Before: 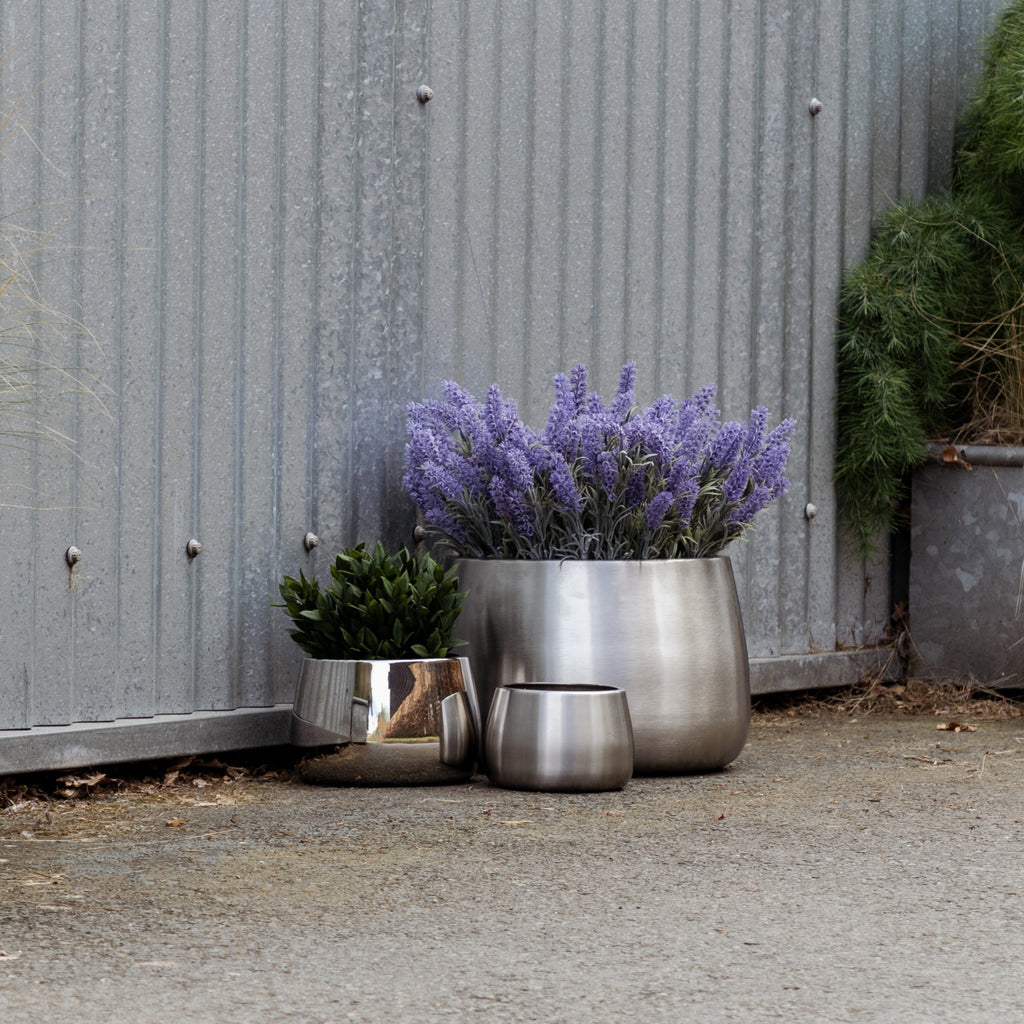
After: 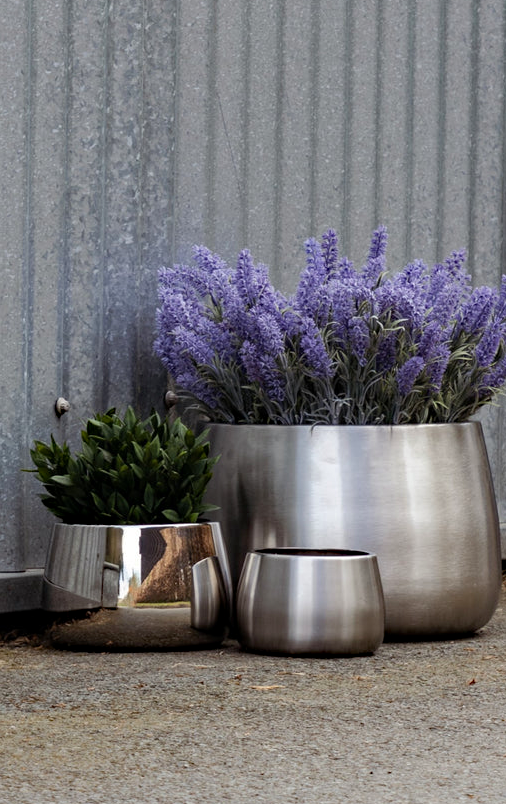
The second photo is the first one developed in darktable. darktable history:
haze removal: compatibility mode true, adaptive false
crop and rotate: angle 0.02°, left 24.353%, top 13.219%, right 26.156%, bottom 8.224%
